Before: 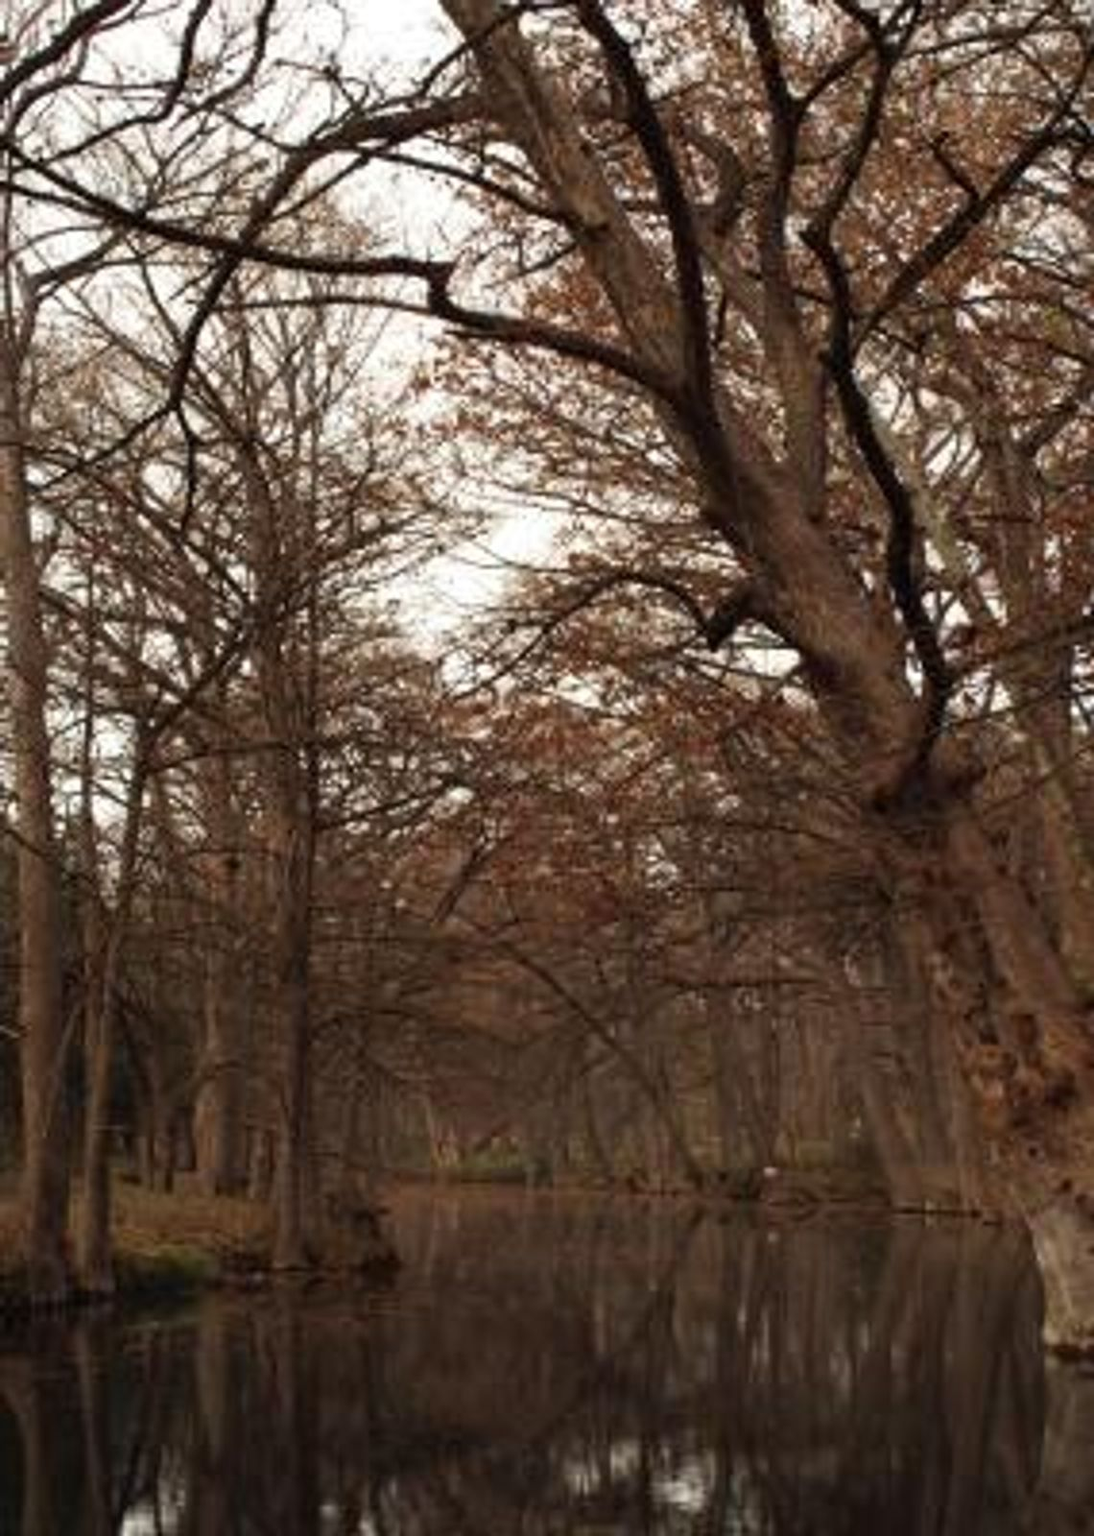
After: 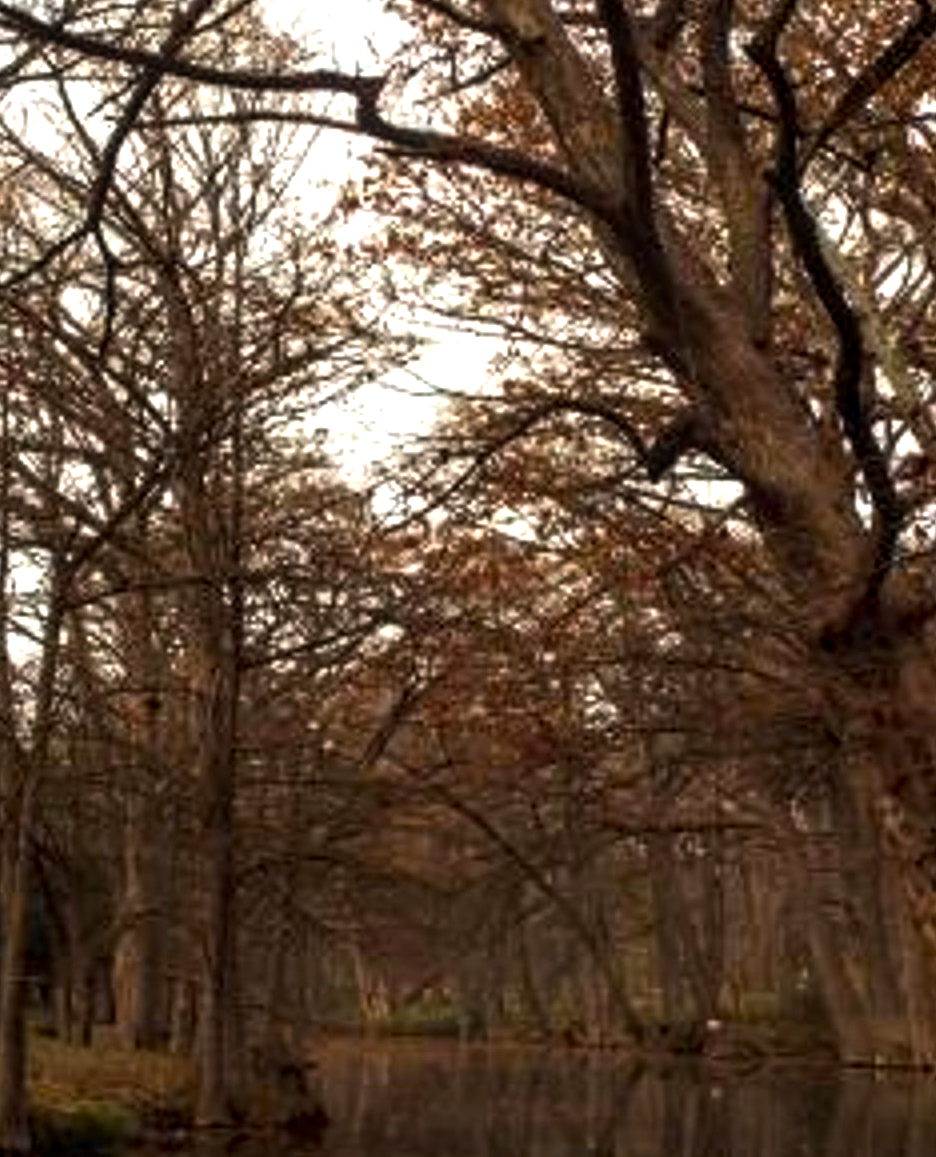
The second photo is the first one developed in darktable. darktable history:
color balance rgb: perceptual saturation grading › global saturation 30.75%, perceptual brilliance grading › global brilliance 15.014%, perceptual brilliance grading › shadows -34.385%
crop: left 7.875%, top 12.284%, right 9.935%, bottom 15.392%
local contrast: on, module defaults
